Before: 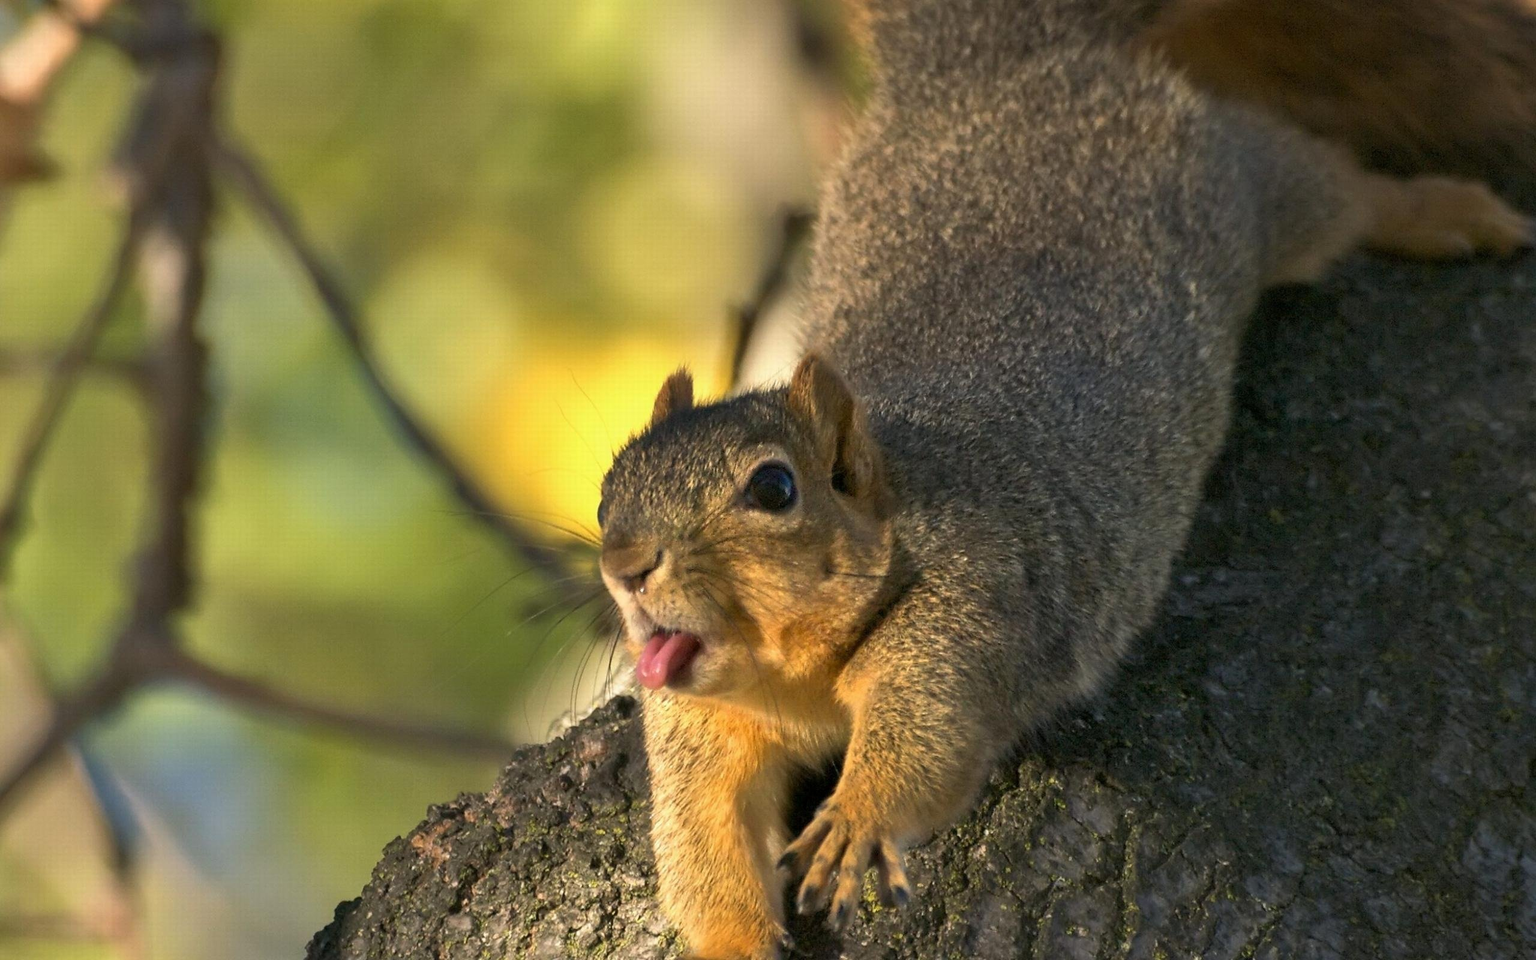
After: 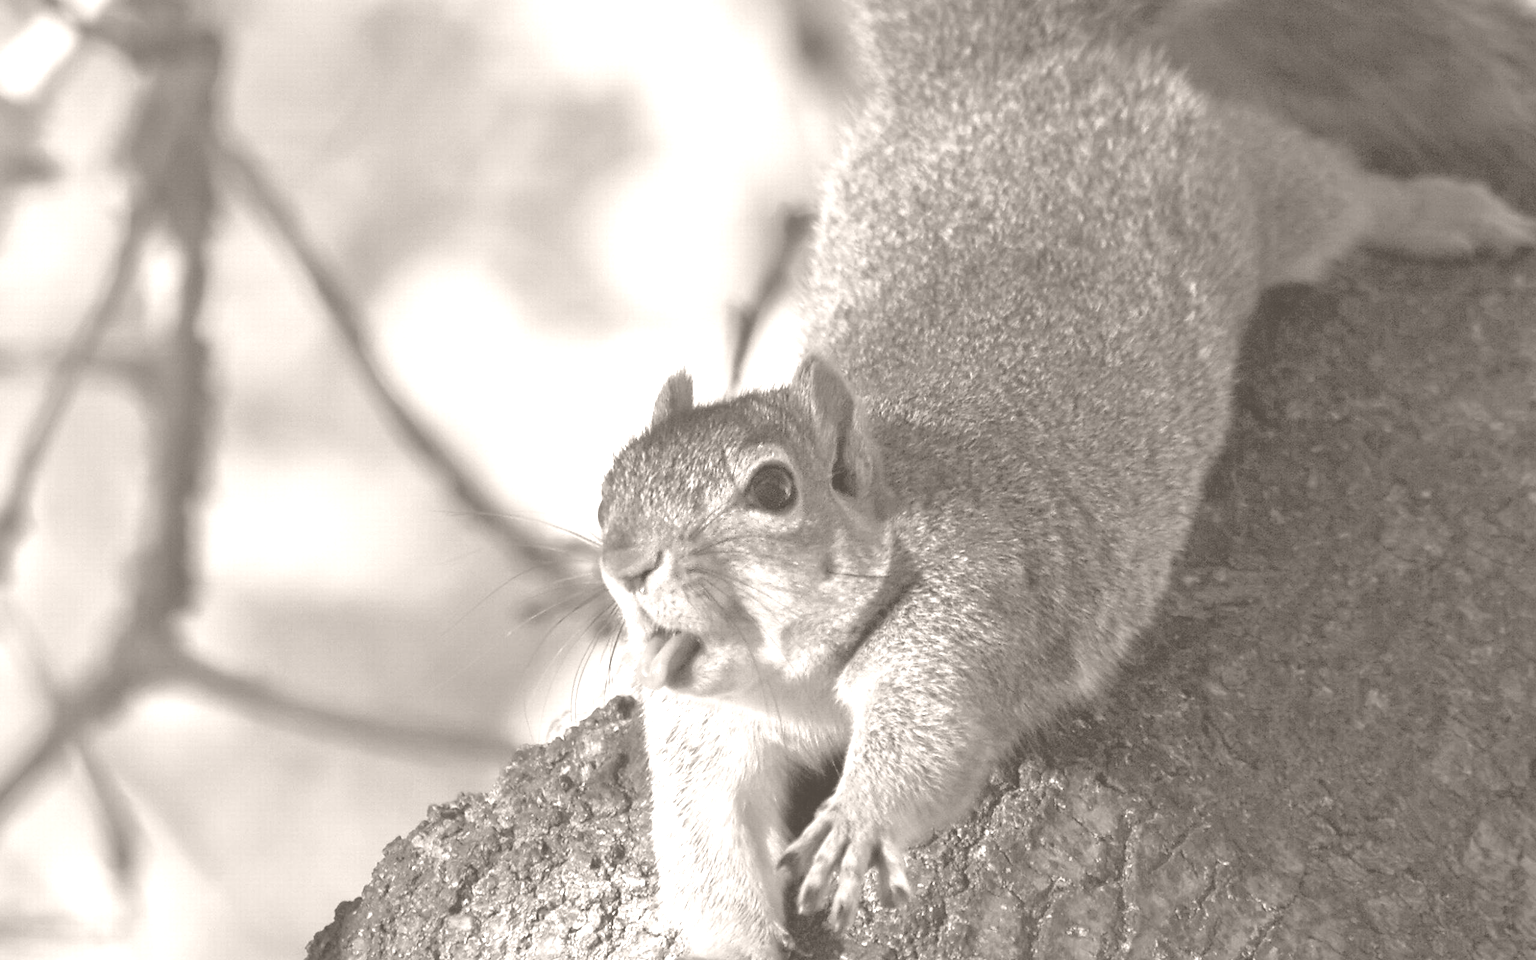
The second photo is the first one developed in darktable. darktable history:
colorize: hue 34.49°, saturation 35.33%, source mix 100%, lightness 55%, version 1
color balance: on, module defaults
